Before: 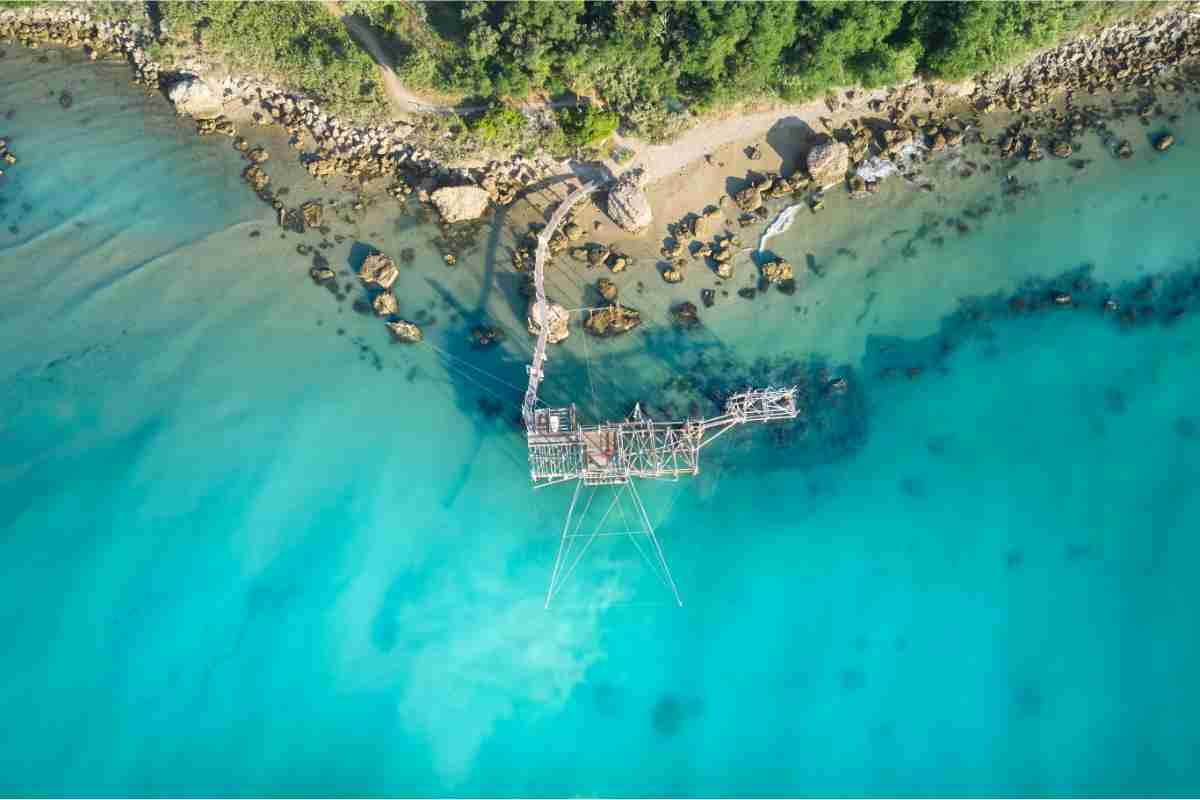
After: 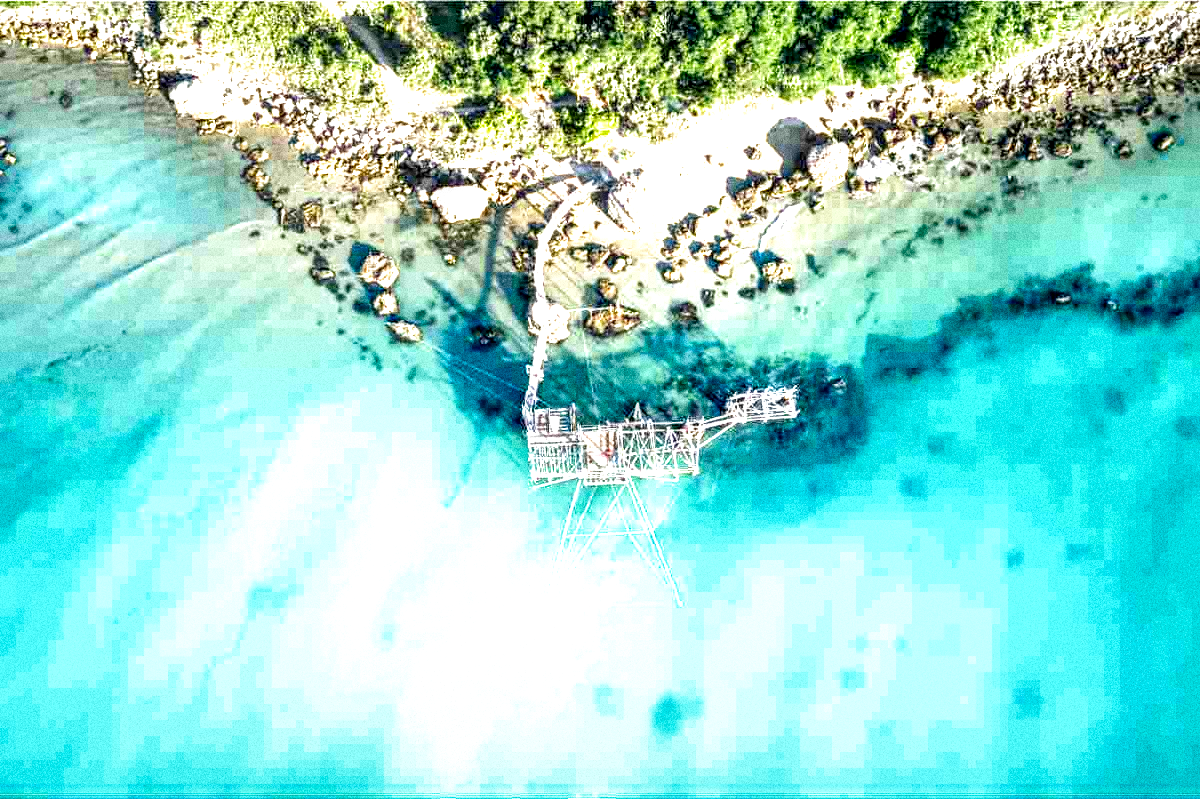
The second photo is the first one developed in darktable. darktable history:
local contrast: highlights 19%, detail 186%
grain: coarseness 14.49 ISO, strength 48.04%, mid-tones bias 35%
exposure: black level correction 0, exposure 1.3 EV, compensate exposure bias true, compensate highlight preservation false
filmic rgb: black relative exposure -6.3 EV, white relative exposure 2.8 EV, threshold 3 EV, target black luminance 0%, hardness 4.6, latitude 67.35%, contrast 1.292, shadows ↔ highlights balance -3.5%, preserve chrominance no, color science v4 (2020), contrast in shadows soft, enable highlight reconstruction true
